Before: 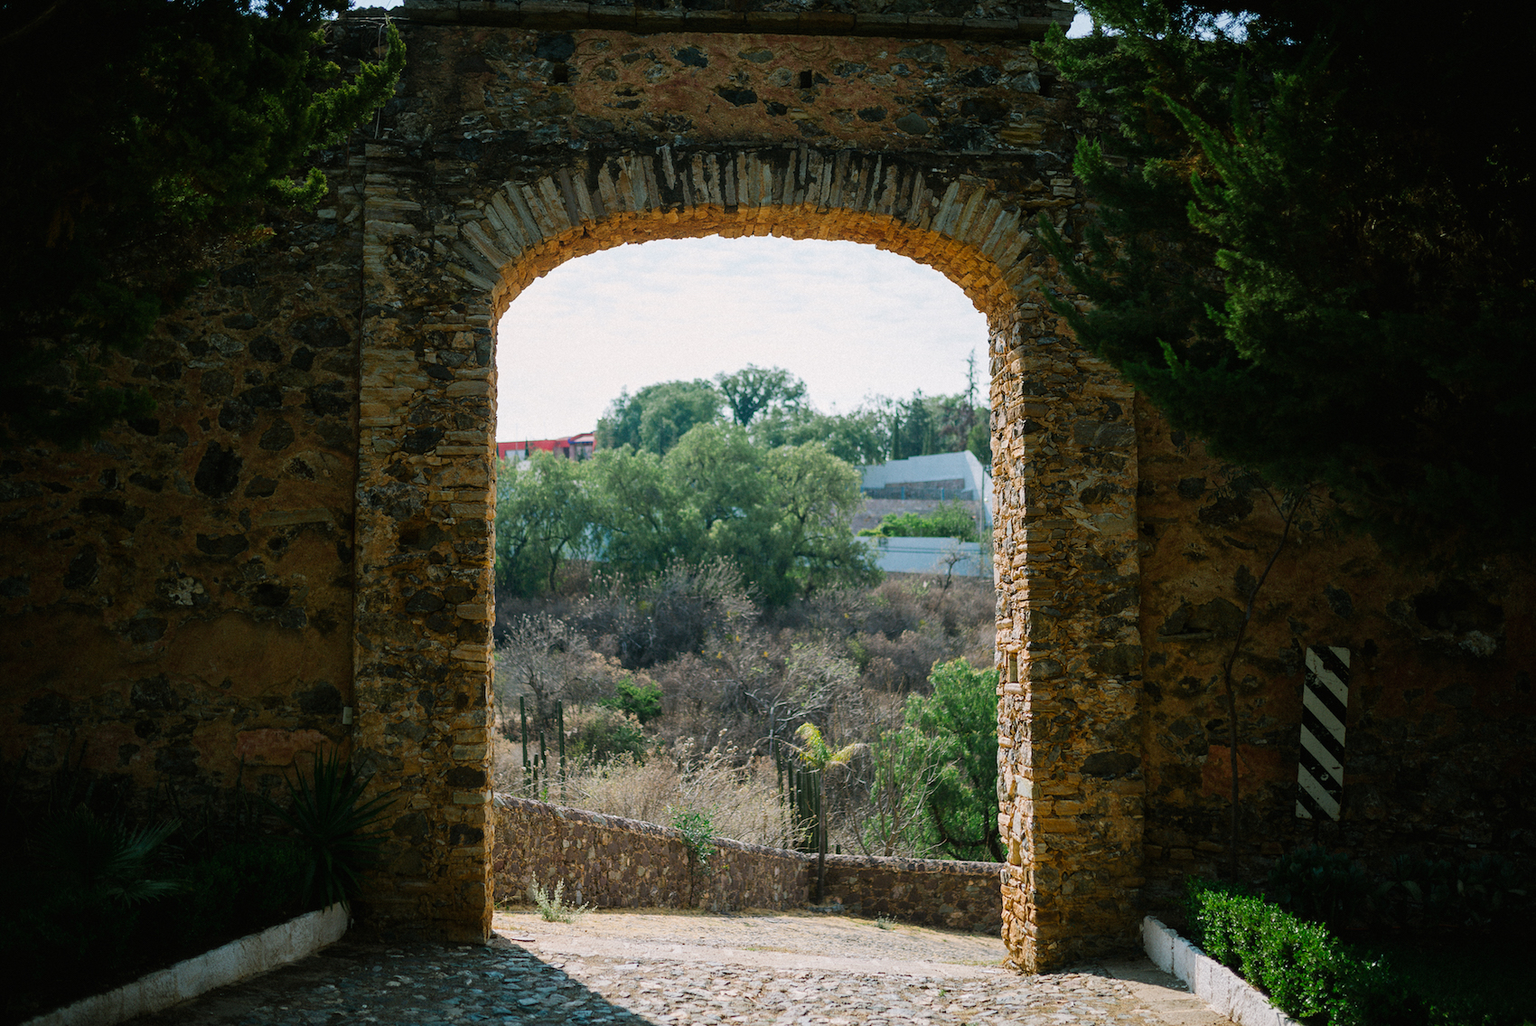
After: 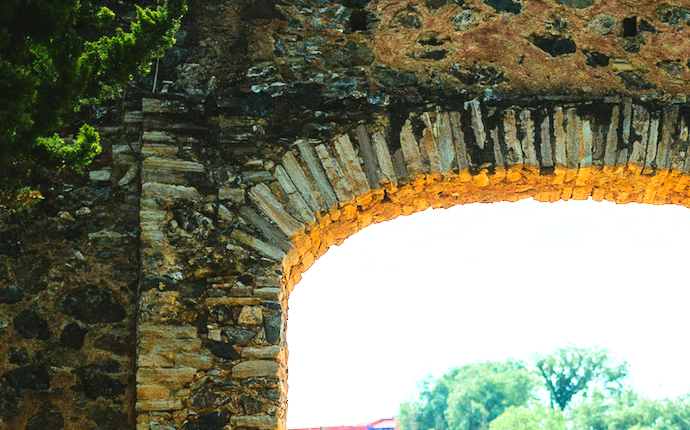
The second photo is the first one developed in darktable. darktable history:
exposure: black level correction -0.002, exposure 0.54 EV, compensate highlight preservation false
base curve: curves: ch0 [(0, 0) (0.018, 0.026) (0.143, 0.37) (0.33, 0.731) (0.458, 0.853) (0.735, 0.965) (0.905, 0.986) (1, 1)]
crop: left 15.452%, top 5.459%, right 43.956%, bottom 56.62%
contrast brightness saturation: contrast 0.04, saturation 0.16
